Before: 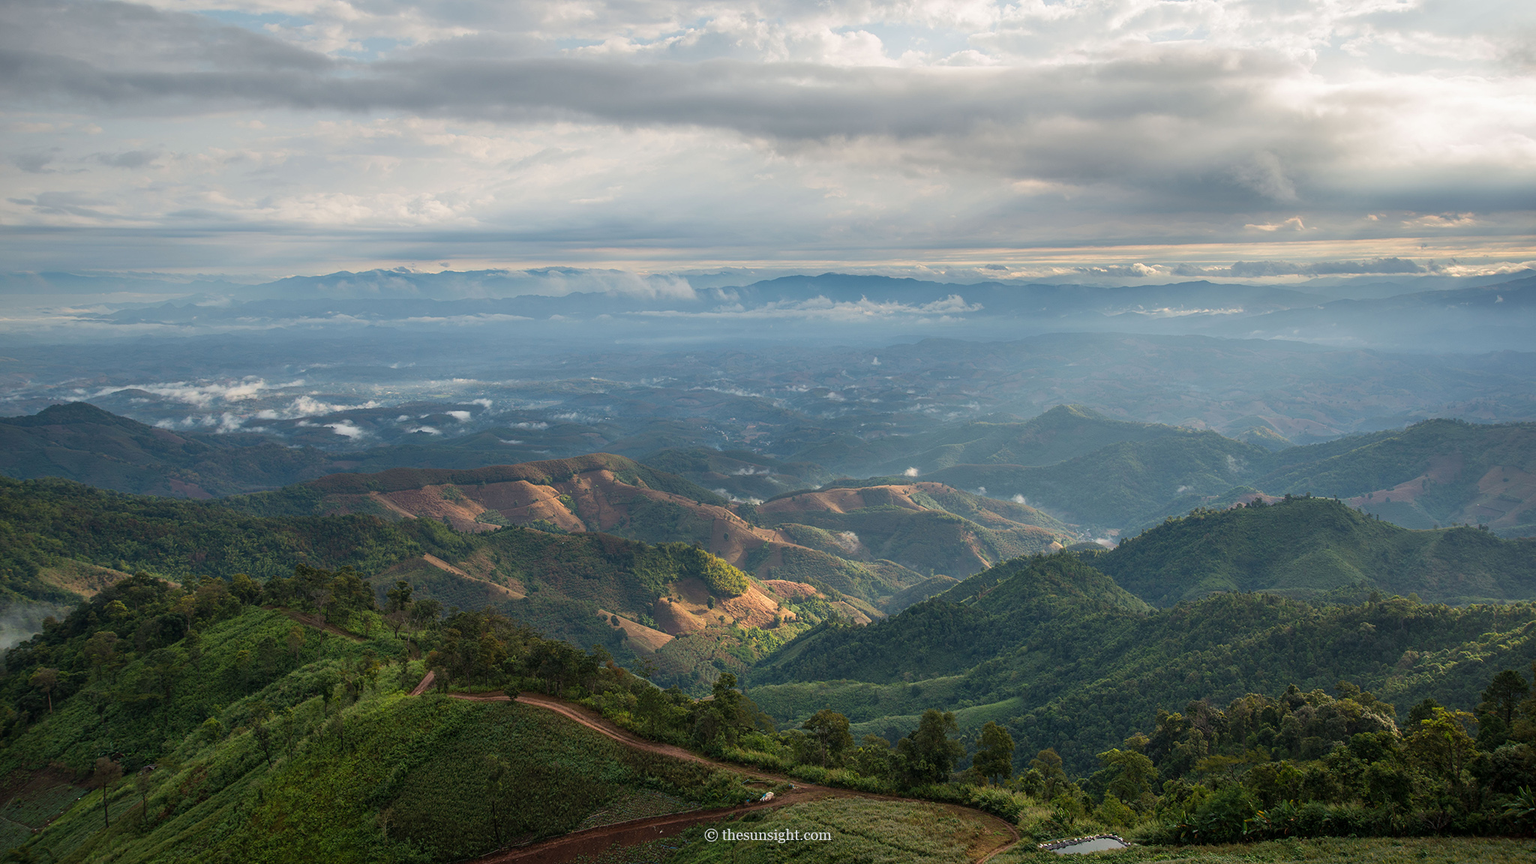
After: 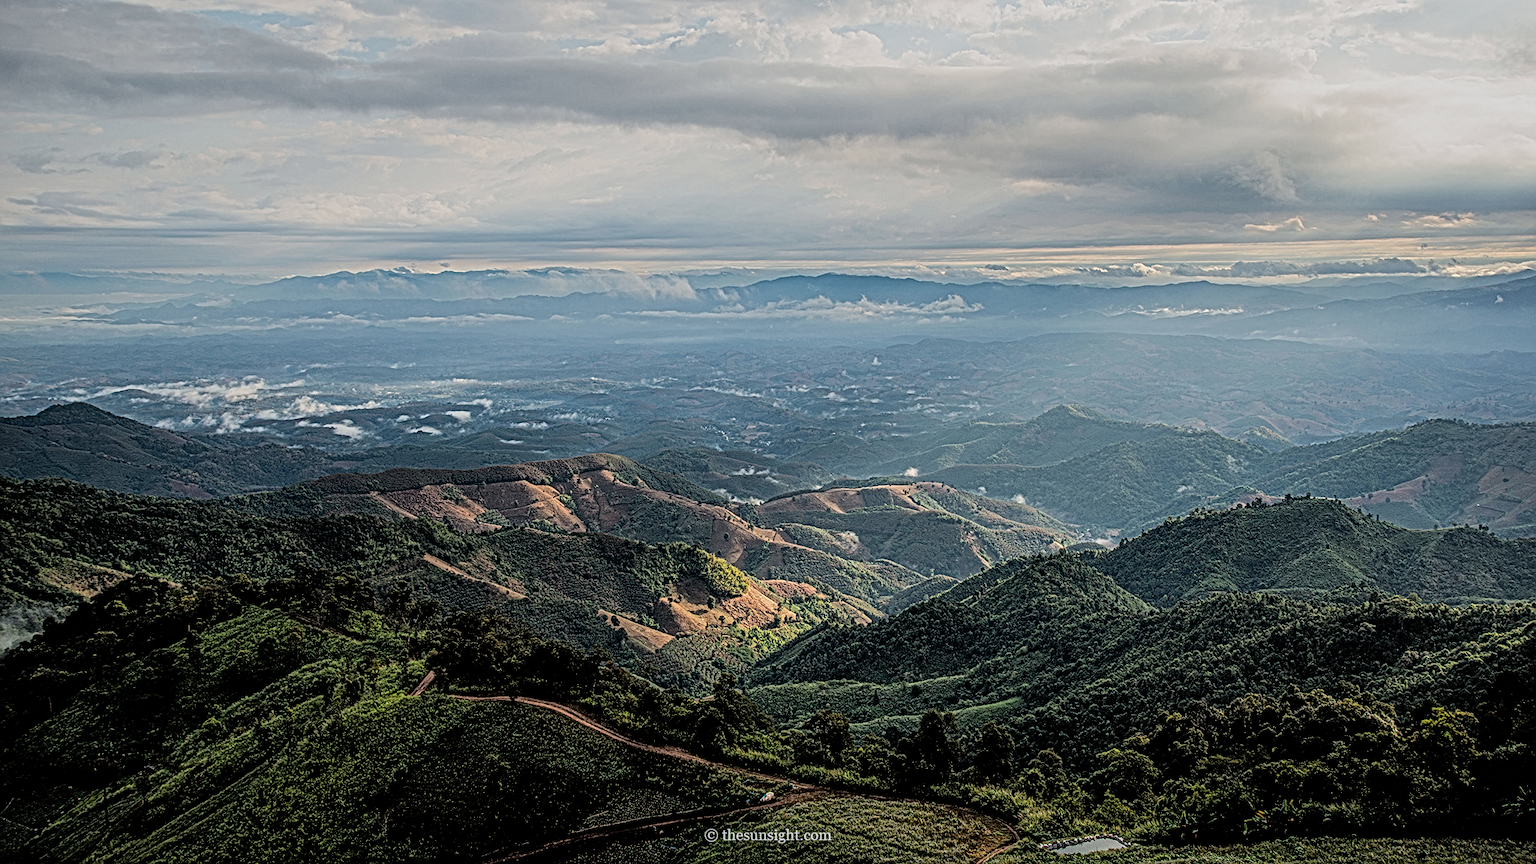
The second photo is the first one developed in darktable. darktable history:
filmic rgb: black relative exposure -2.92 EV, white relative exposure 4.56 EV, hardness 1.72, contrast 1.236
local contrast: mode bilateral grid, contrast 21, coarseness 3, detail 299%, midtone range 0.2
